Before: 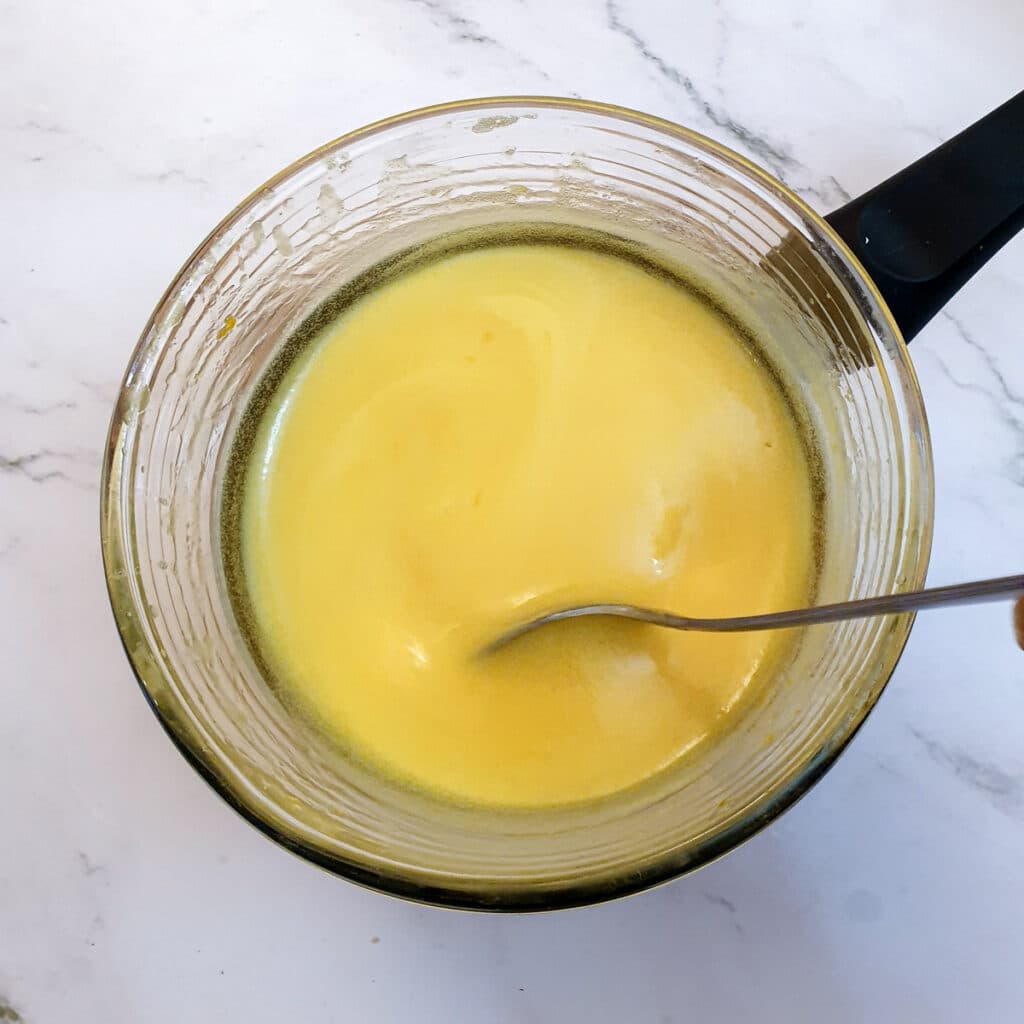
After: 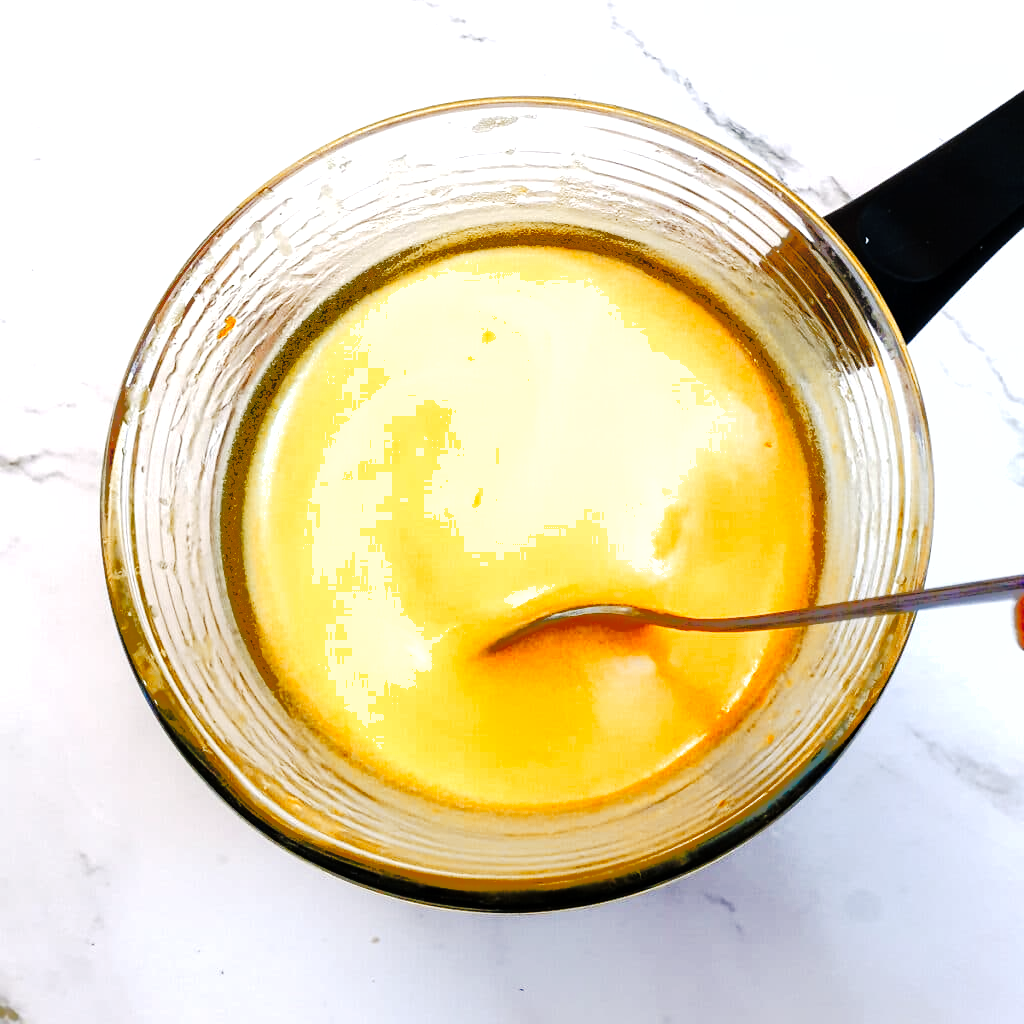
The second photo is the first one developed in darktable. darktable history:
color zones: curves: ch1 [(0.309, 0.524) (0.41, 0.329) (0.508, 0.509)]; ch2 [(0.25, 0.457) (0.75, 0.5)]
shadows and highlights: shadows 39.24, highlights -60.08
tone curve: curves: ch0 [(0, 0) (0.179, 0.073) (0.265, 0.147) (0.463, 0.553) (0.51, 0.635) (0.716, 0.863) (1, 0.997)], preserve colors none
tone equalizer: -8 EV -0.789 EV, -7 EV -0.688 EV, -6 EV -0.61 EV, -5 EV -0.403 EV, -3 EV 0.398 EV, -2 EV 0.6 EV, -1 EV 0.676 EV, +0 EV 0.731 EV
